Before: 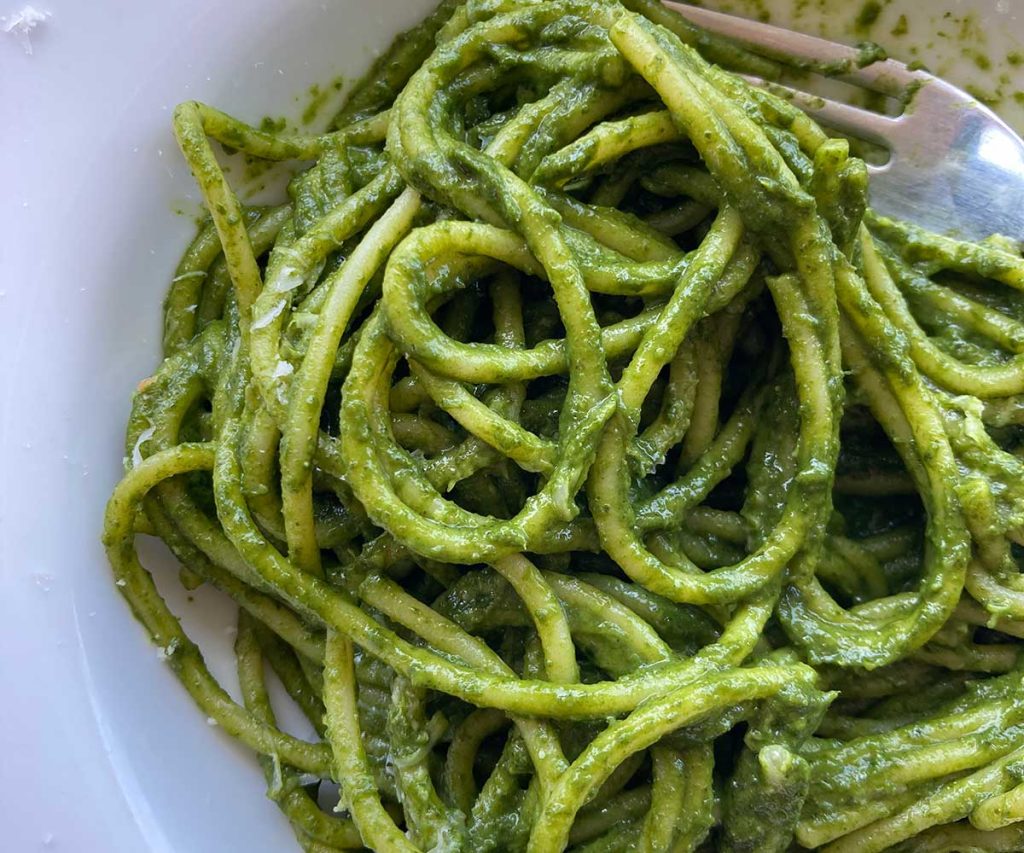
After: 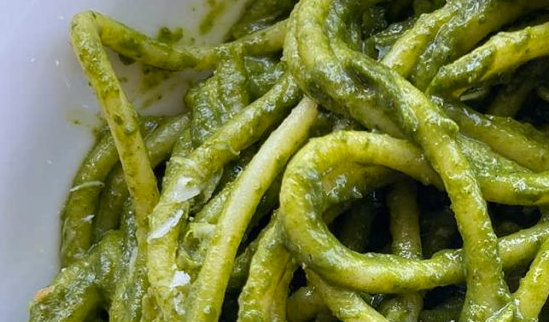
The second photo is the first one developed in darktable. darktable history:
crop: left 10.121%, top 10.631%, right 36.218%, bottom 51.526%
color contrast: green-magenta contrast 0.8, blue-yellow contrast 1.1, unbound 0
